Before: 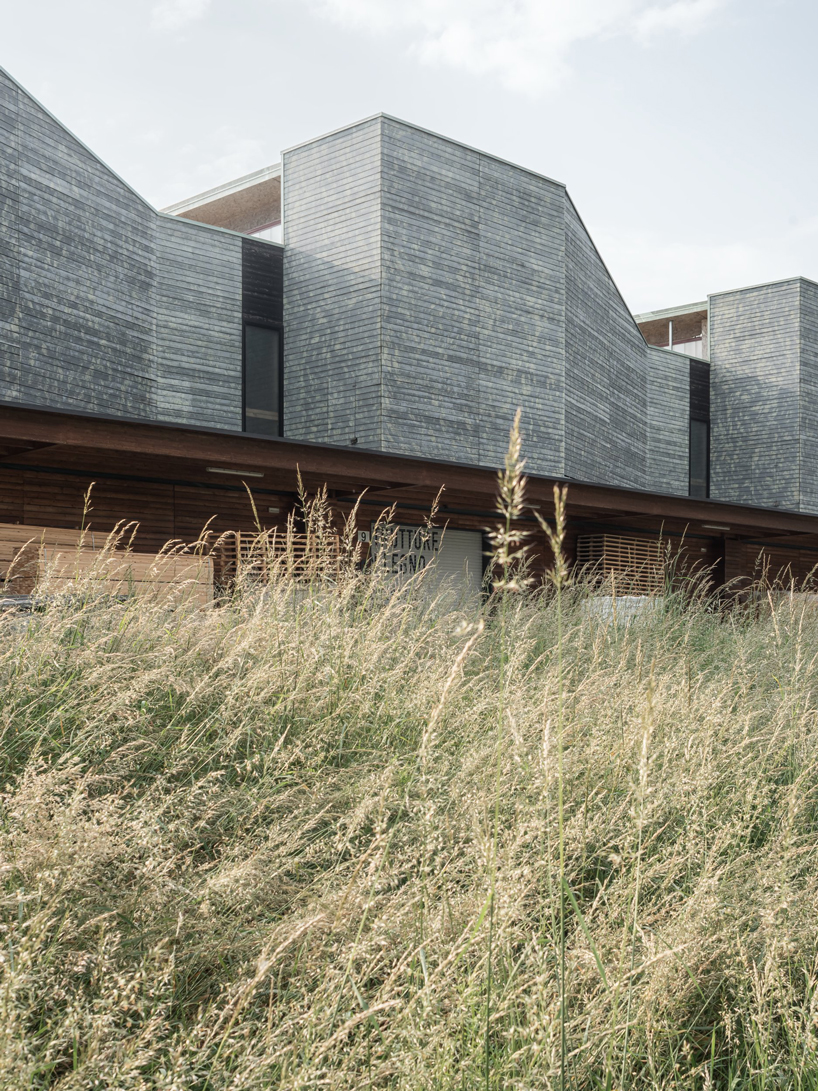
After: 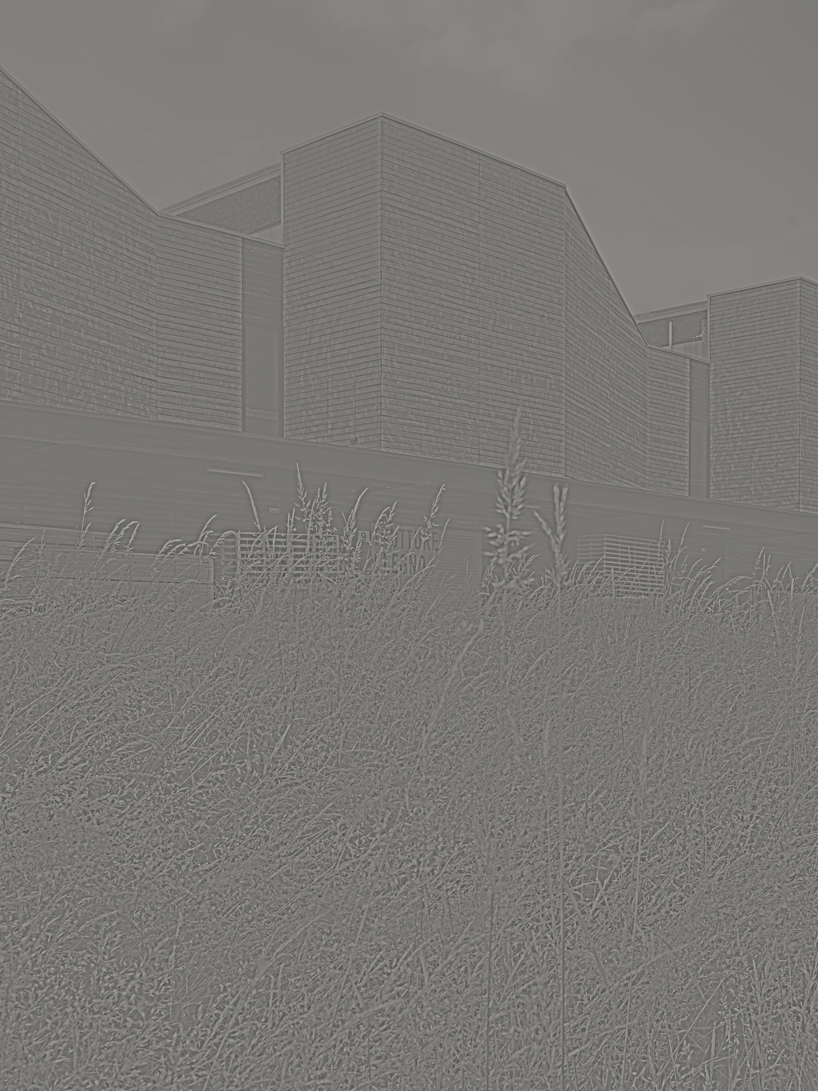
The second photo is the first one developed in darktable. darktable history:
tone equalizer: -8 EV -0.75 EV, -7 EV -0.7 EV, -6 EV -0.6 EV, -5 EV -0.4 EV, -3 EV 0.4 EV, -2 EV 0.6 EV, -1 EV 0.7 EV, +0 EV 0.75 EV, edges refinement/feathering 500, mask exposure compensation -1.57 EV, preserve details no
highpass: sharpness 5.84%, contrast boost 8.44%
color correction: highlights b* 3
white balance: red 1, blue 1
